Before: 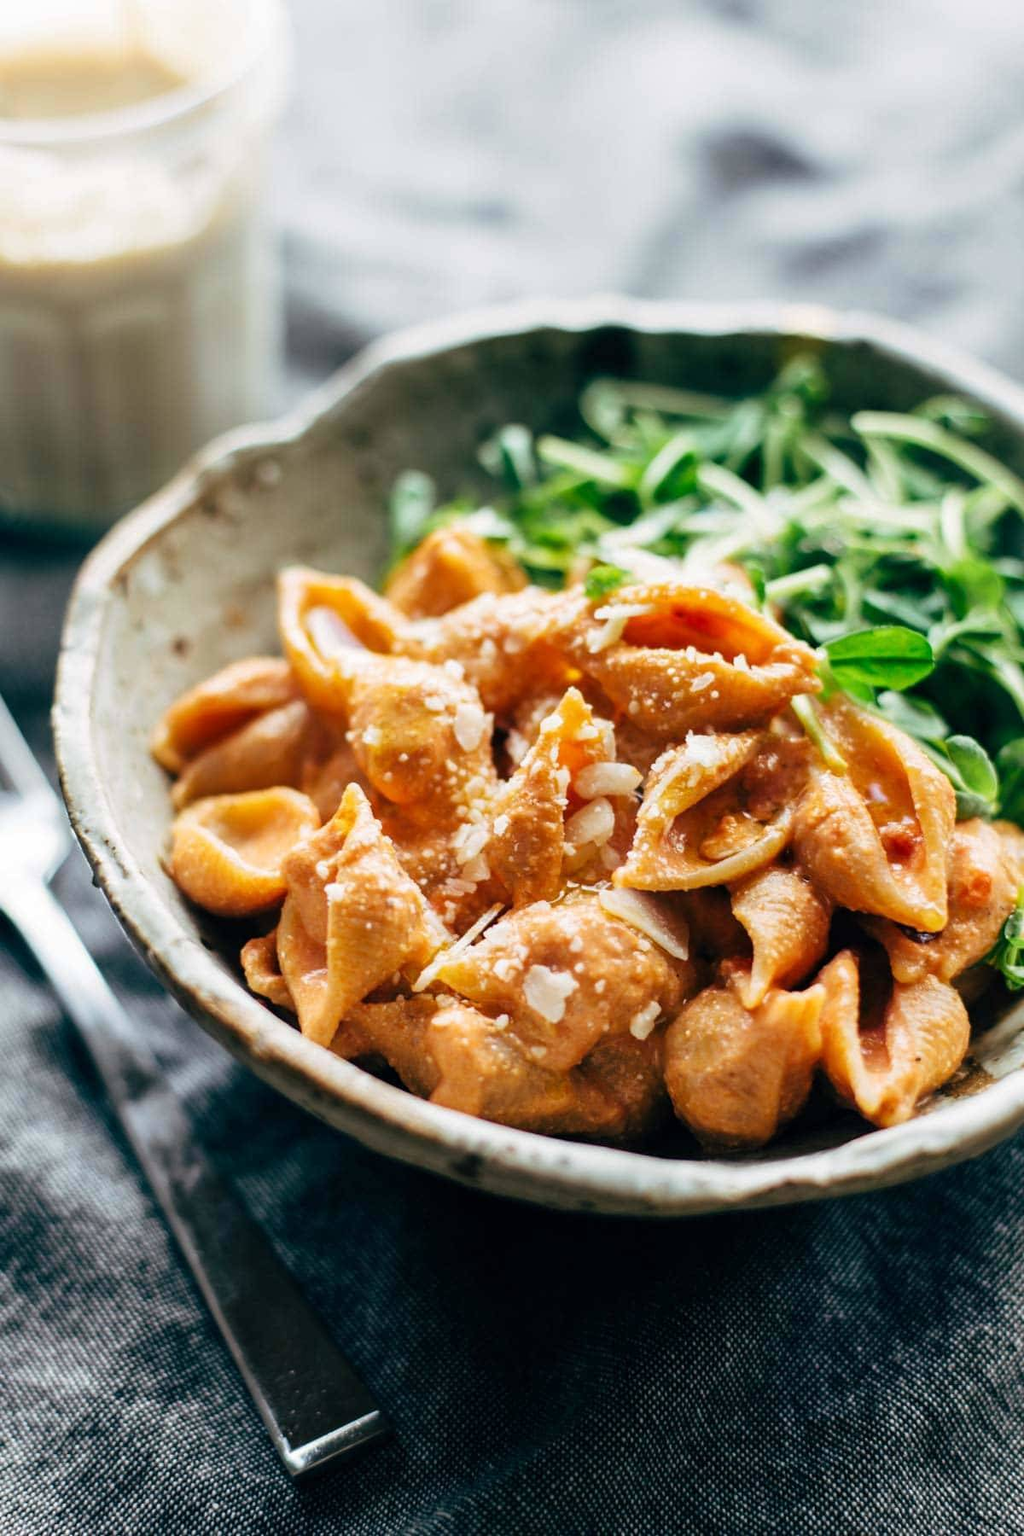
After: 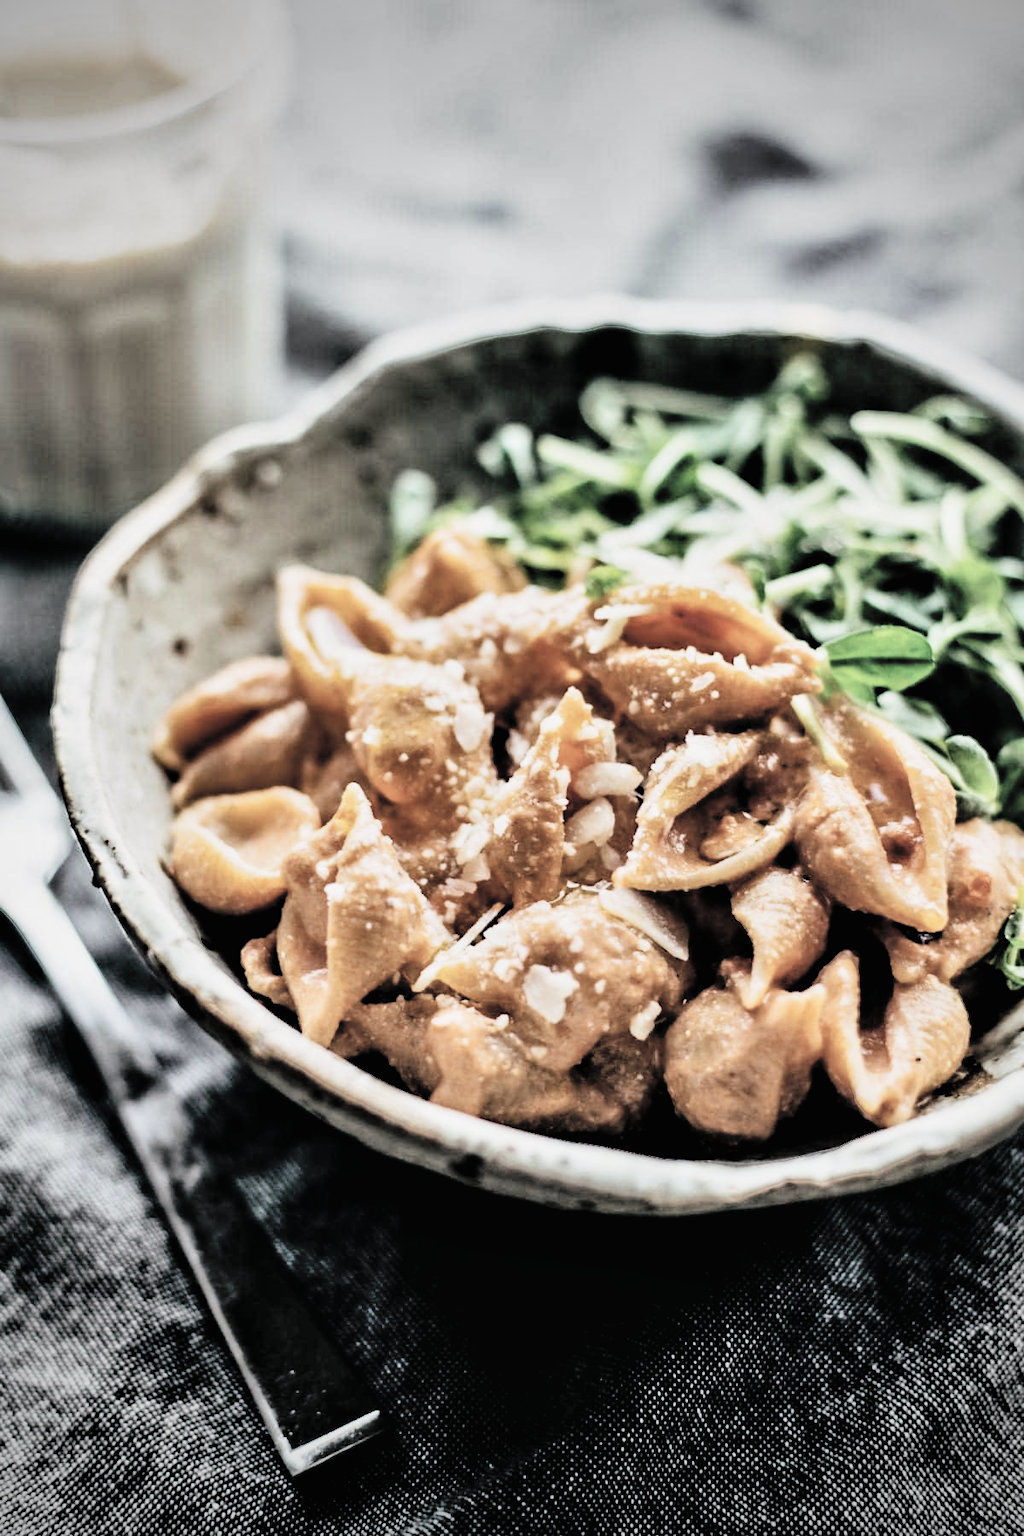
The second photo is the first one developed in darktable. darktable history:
contrast equalizer: y [[0.511, 0.558, 0.631, 0.632, 0.559, 0.512], [0.5 ×6], [0.507, 0.559, 0.627, 0.644, 0.647, 0.647], [0 ×6], [0 ×6]]
filmic rgb: black relative exposure -7.99 EV, white relative exposure 4.02 EV, hardness 4.16, contrast 1.368
vignetting: fall-off start 71.73%
shadows and highlights: soften with gaussian
contrast brightness saturation: brightness 0.183, saturation -0.489
